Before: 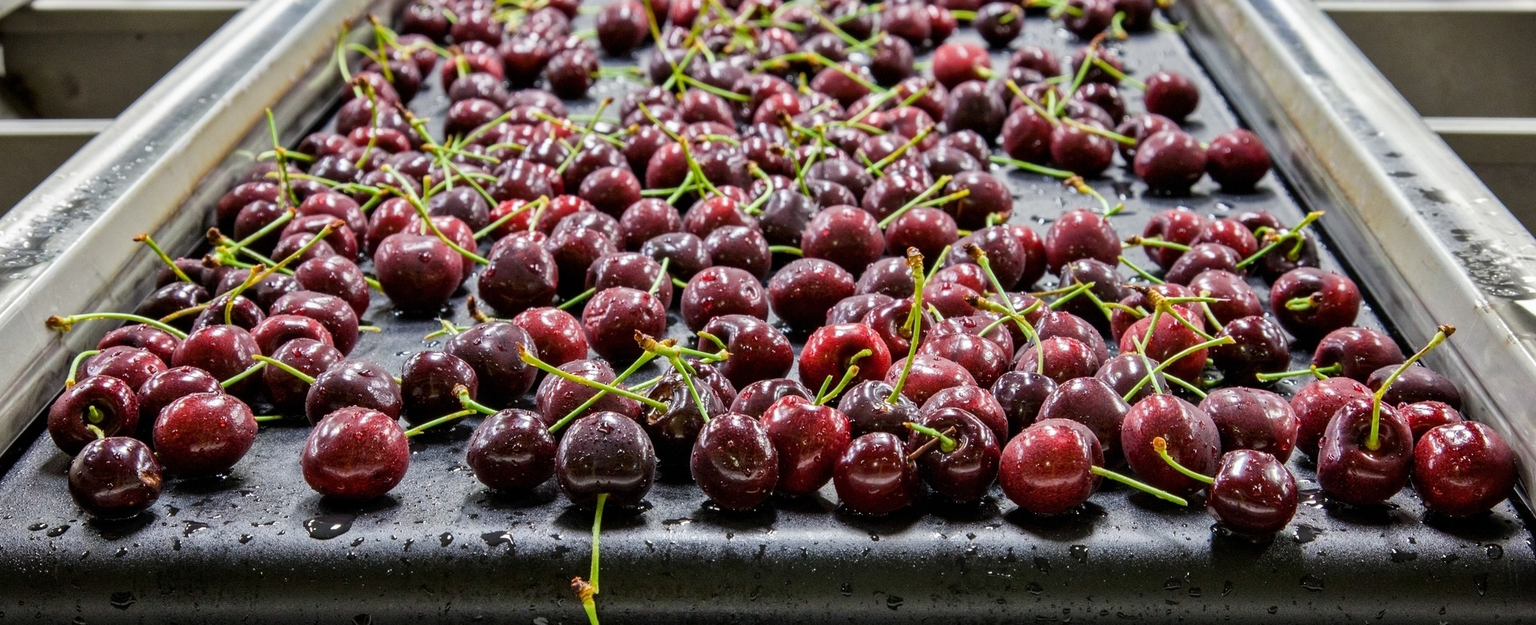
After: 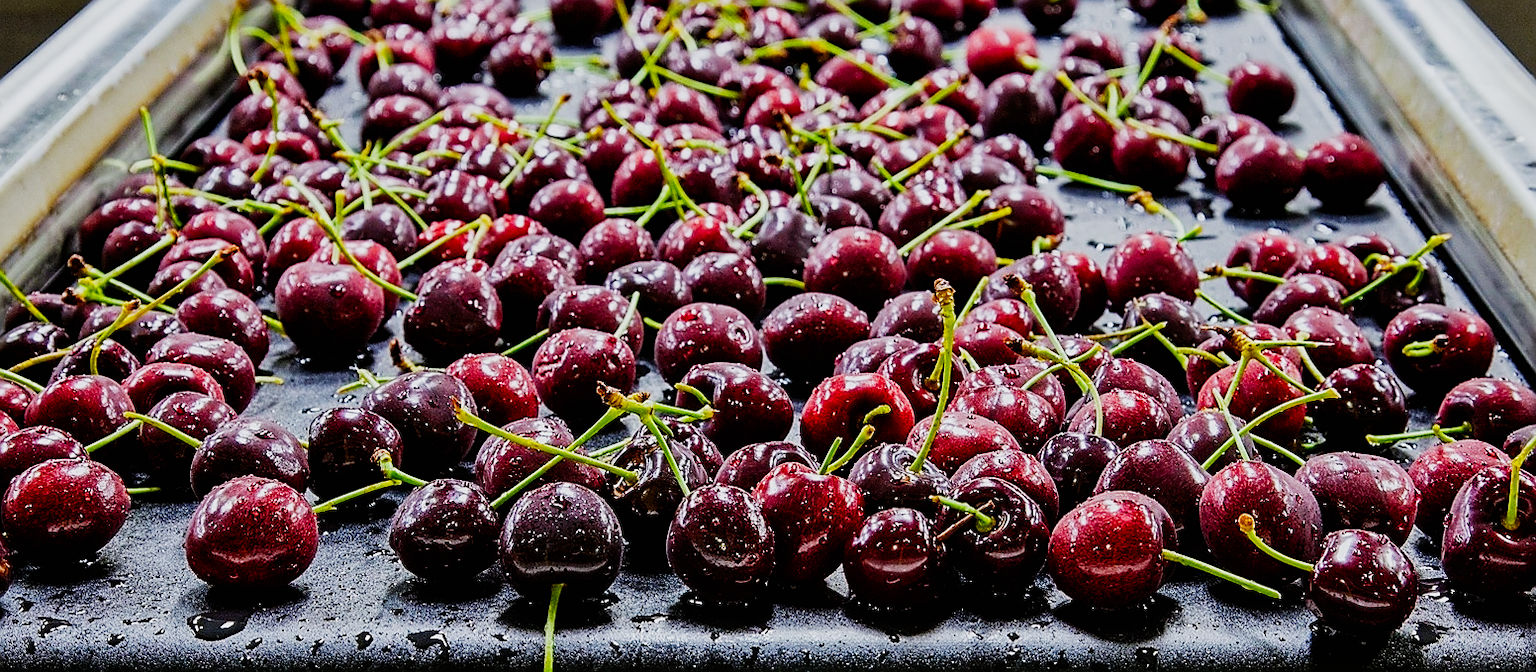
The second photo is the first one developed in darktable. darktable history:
white balance: red 0.98, blue 1.034
crop: left 9.929%, top 3.475%, right 9.188%, bottom 9.529%
sharpen: radius 1.4, amount 1.25, threshold 0.7
color balance rgb: perceptual saturation grading › global saturation 25%, global vibrance 20%
sigmoid: contrast 1.69, skew -0.23, preserve hue 0%, red attenuation 0.1, red rotation 0.035, green attenuation 0.1, green rotation -0.017, blue attenuation 0.15, blue rotation -0.052, base primaries Rec2020
tone equalizer: on, module defaults
